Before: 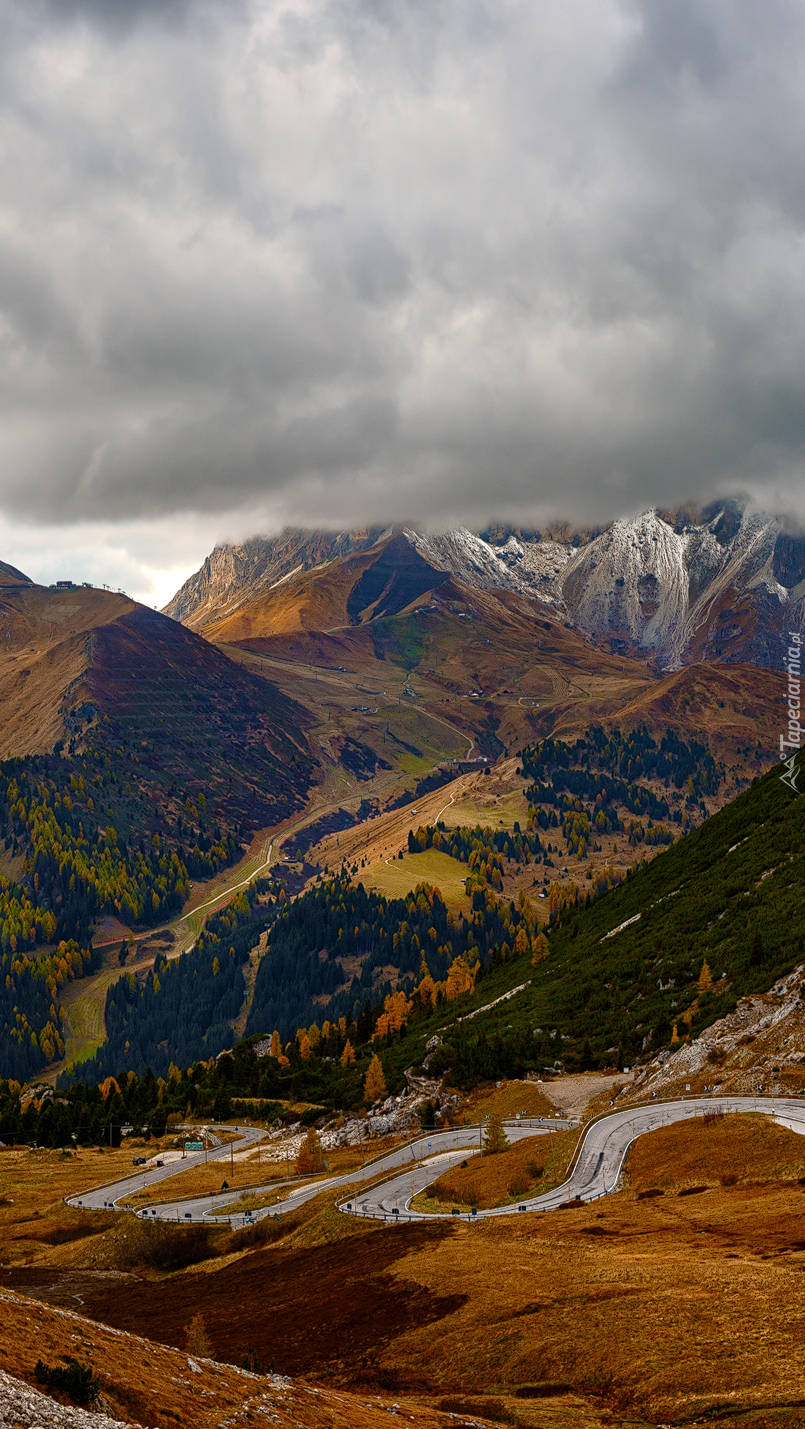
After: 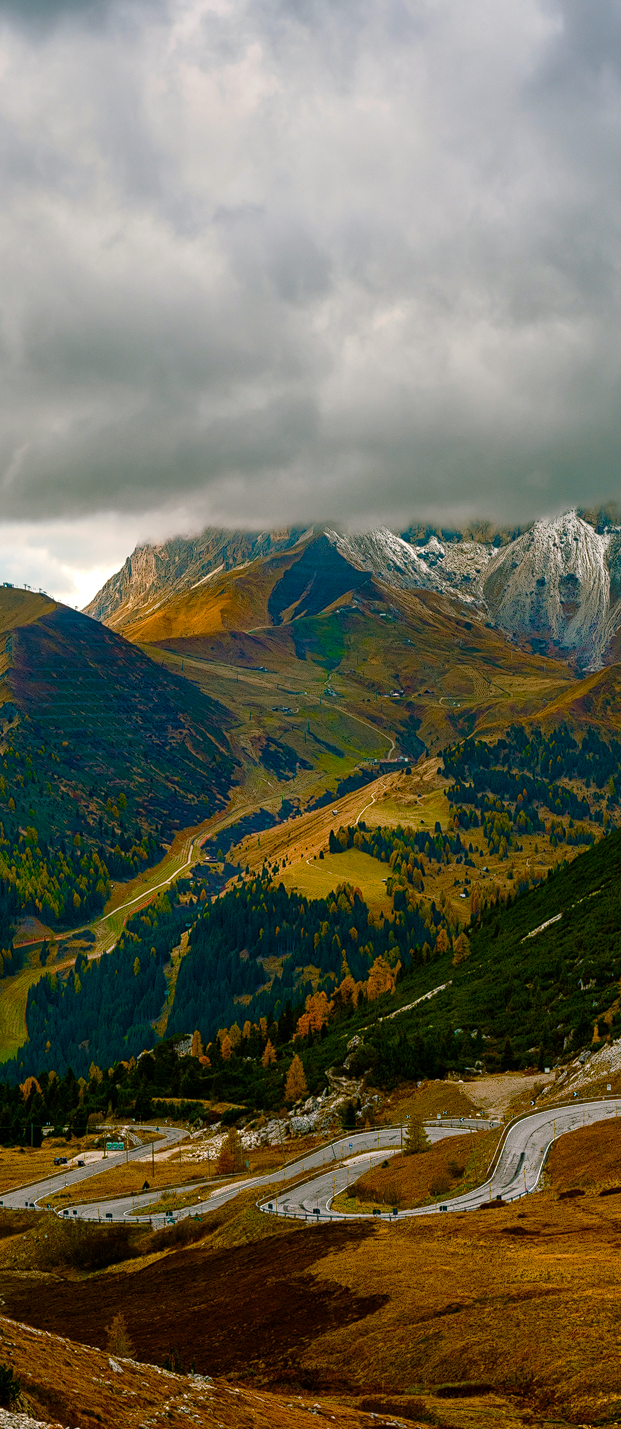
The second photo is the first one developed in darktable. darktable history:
color balance rgb: shadows lift › chroma 11.811%, shadows lift › hue 130.71°, perceptual saturation grading › global saturation 20%, perceptual saturation grading › highlights -25.121%, perceptual saturation grading › shadows 50.158%, global vibrance 20%
crop: left 9.846%, right 12.903%
